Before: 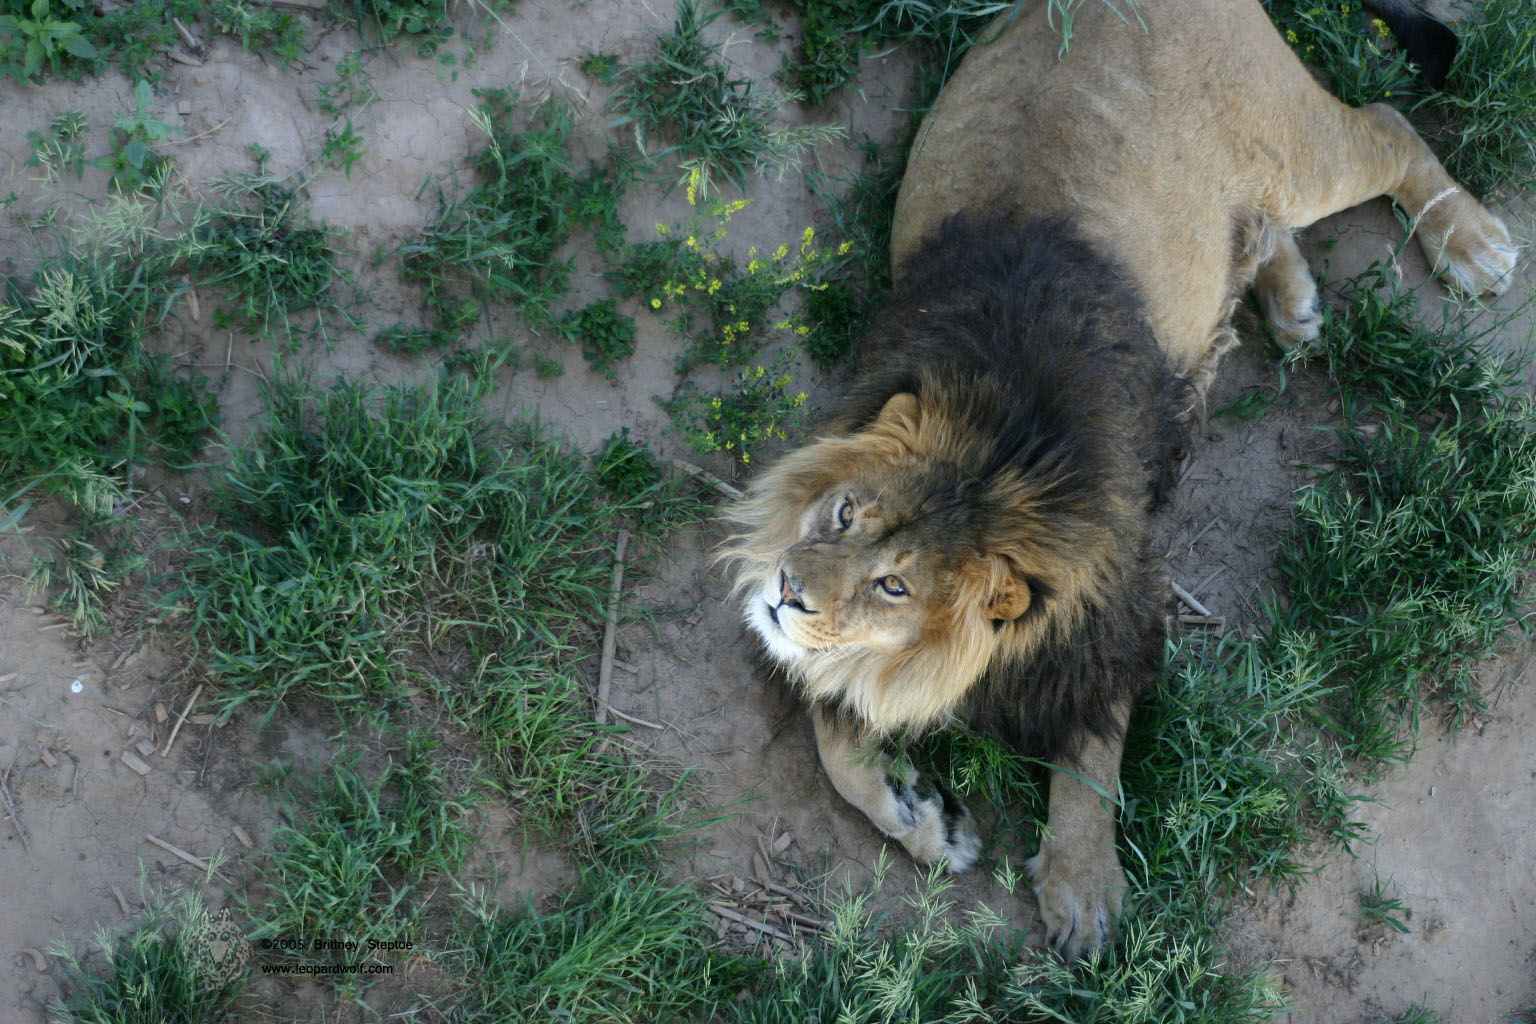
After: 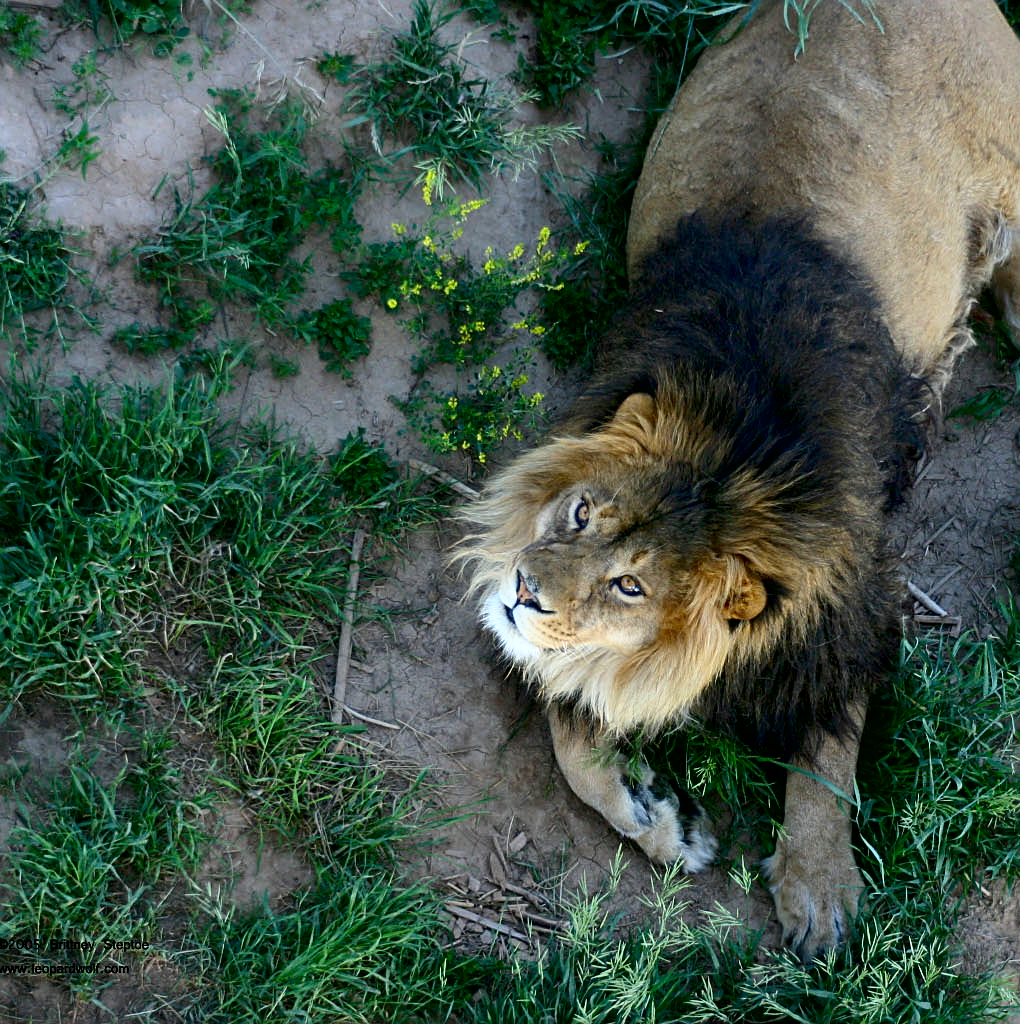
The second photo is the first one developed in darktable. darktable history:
contrast brightness saturation: contrast 0.182, saturation 0.303
exposure: black level correction 0.011, compensate exposure bias true, compensate highlight preservation false
crop: left 17.2%, right 16.382%
color correction: highlights a* 0.01, highlights b* -0.356
sharpen: on, module defaults
